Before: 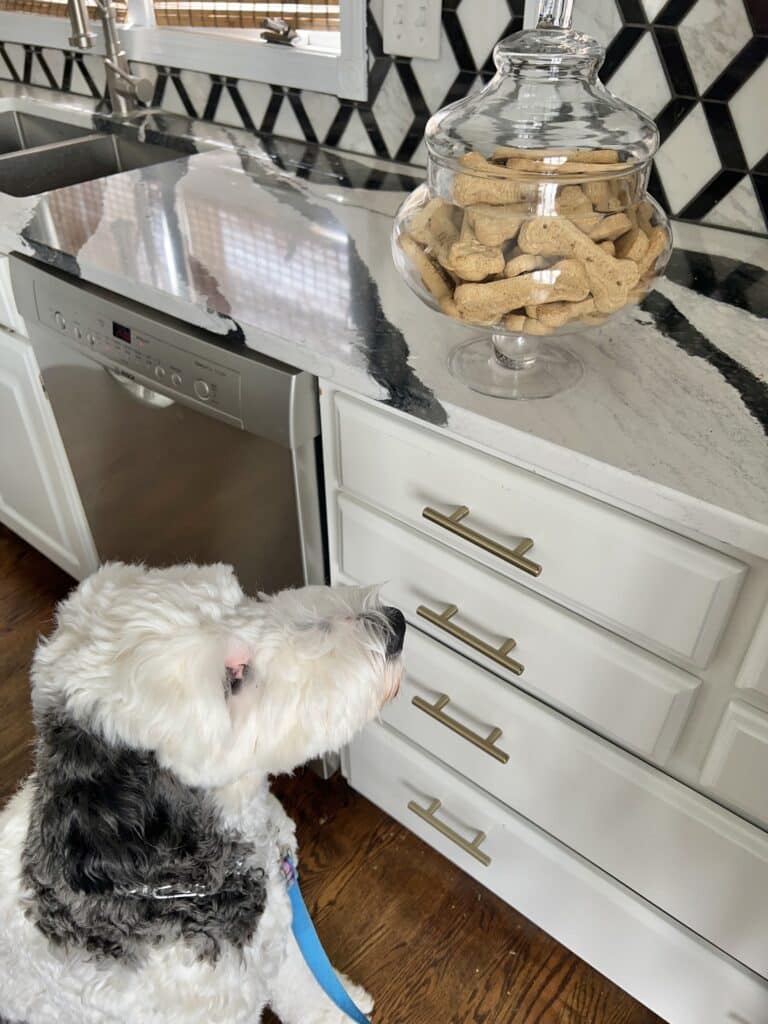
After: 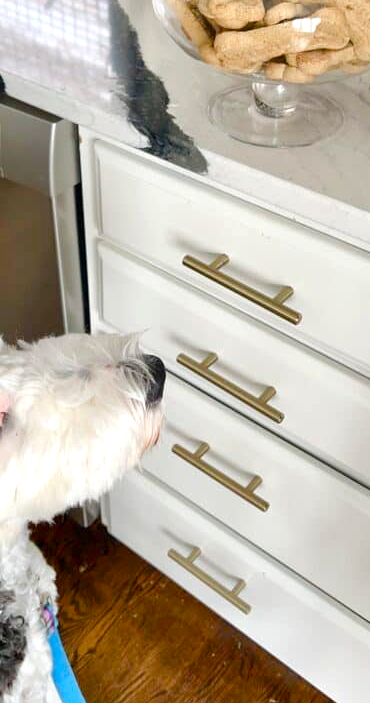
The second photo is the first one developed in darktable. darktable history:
color balance rgb: perceptual saturation grading › global saturation 20%, perceptual saturation grading › highlights -50%, perceptual saturation grading › shadows 30%, perceptual brilliance grading › global brilliance 10%, perceptual brilliance grading › shadows 15%
crop: left 31.379%, top 24.658%, right 20.326%, bottom 6.628%
